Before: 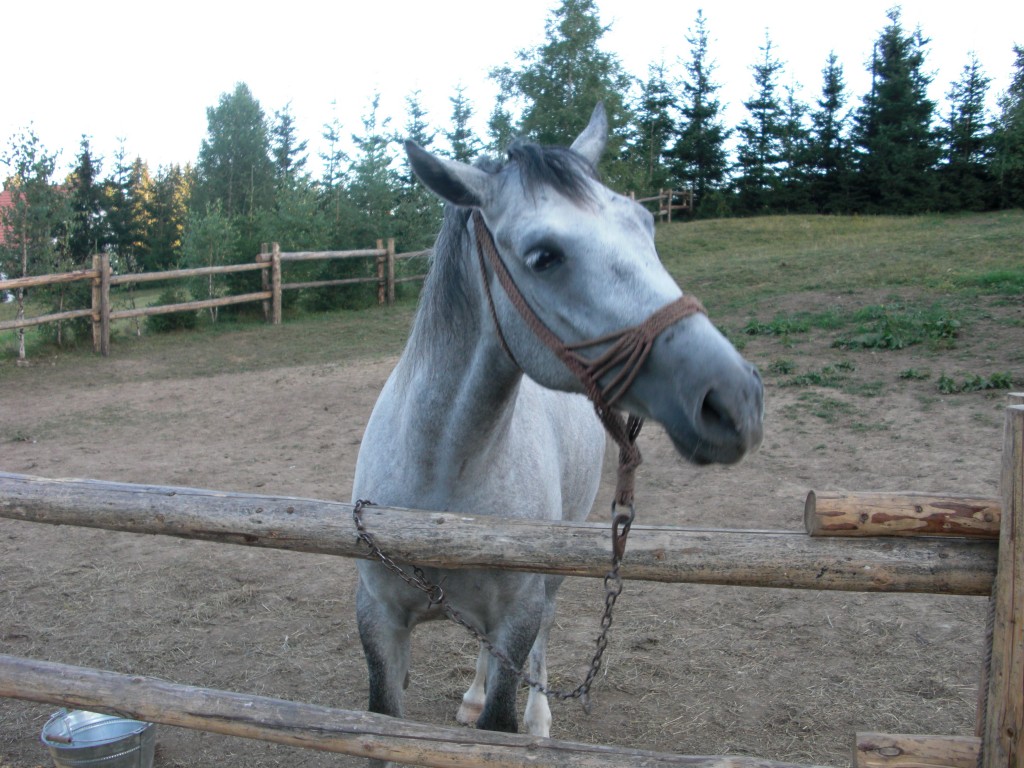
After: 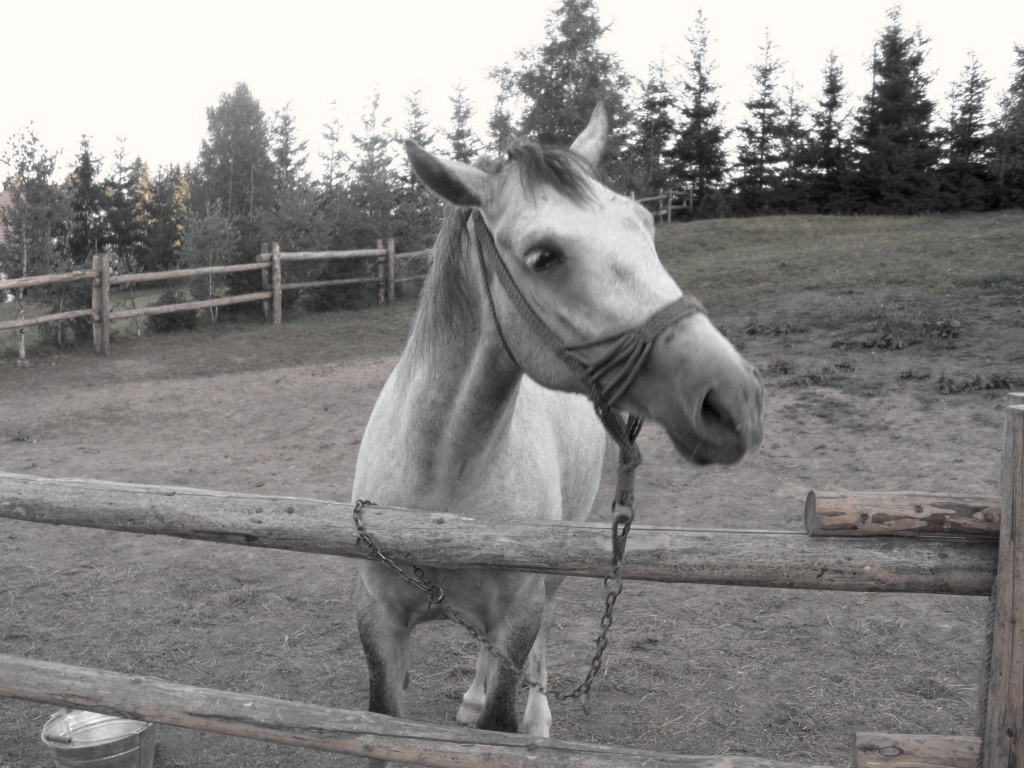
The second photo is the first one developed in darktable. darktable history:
color balance rgb: shadows lift › chroma 2.022%, shadows lift › hue 247.87°, highlights gain › chroma 2.972%, highlights gain › hue 60.01°, global offset › chroma 0.289%, global offset › hue 319.9°, linear chroma grading › global chroma 0.42%, perceptual saturation grading › global saturation 0.707%
color zones: curves: ch0 [(0, 0.613) (0.01, 0.613) (0.245, 0.448) (0.498, 0.529) (0.642, 0.665) (0.879, 0.777) (0.99, 0.613)]; ch1 [(0, 0.035) (0.121, 0.189) (0.259, 0.197) (0.415, 0.061) (0.589, 0.022) (0.732, 0.022) (0.857, 0.026) (0.991, 0.053)]
